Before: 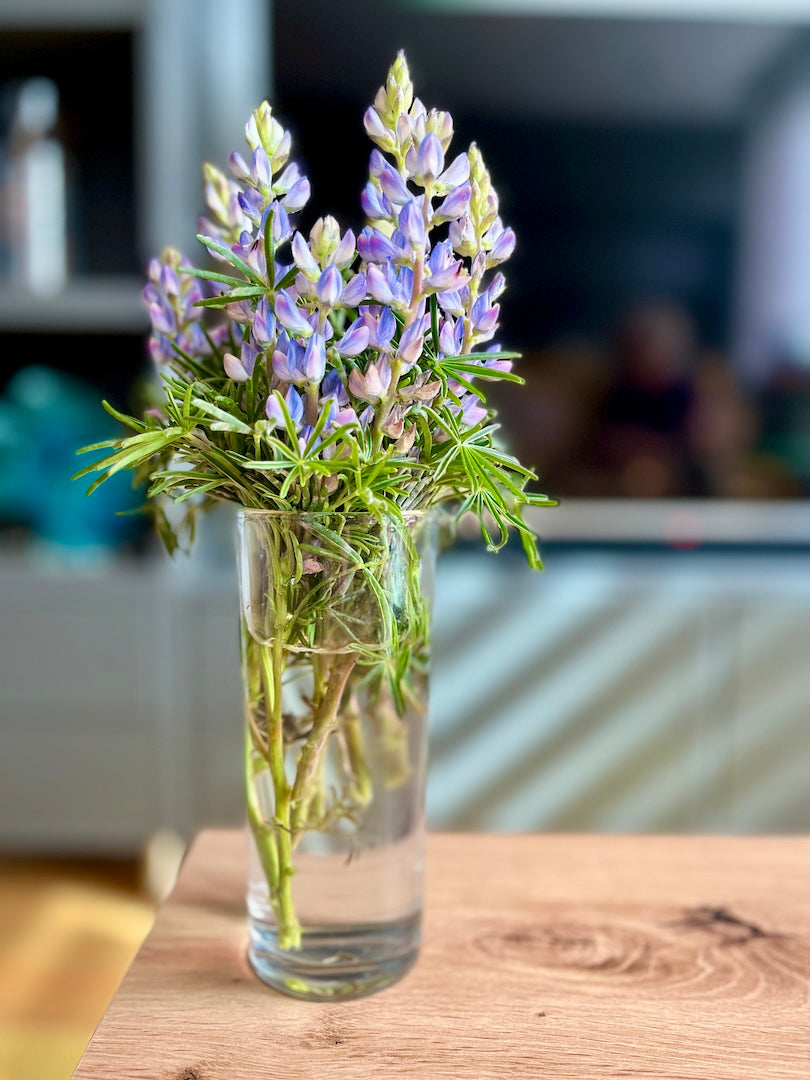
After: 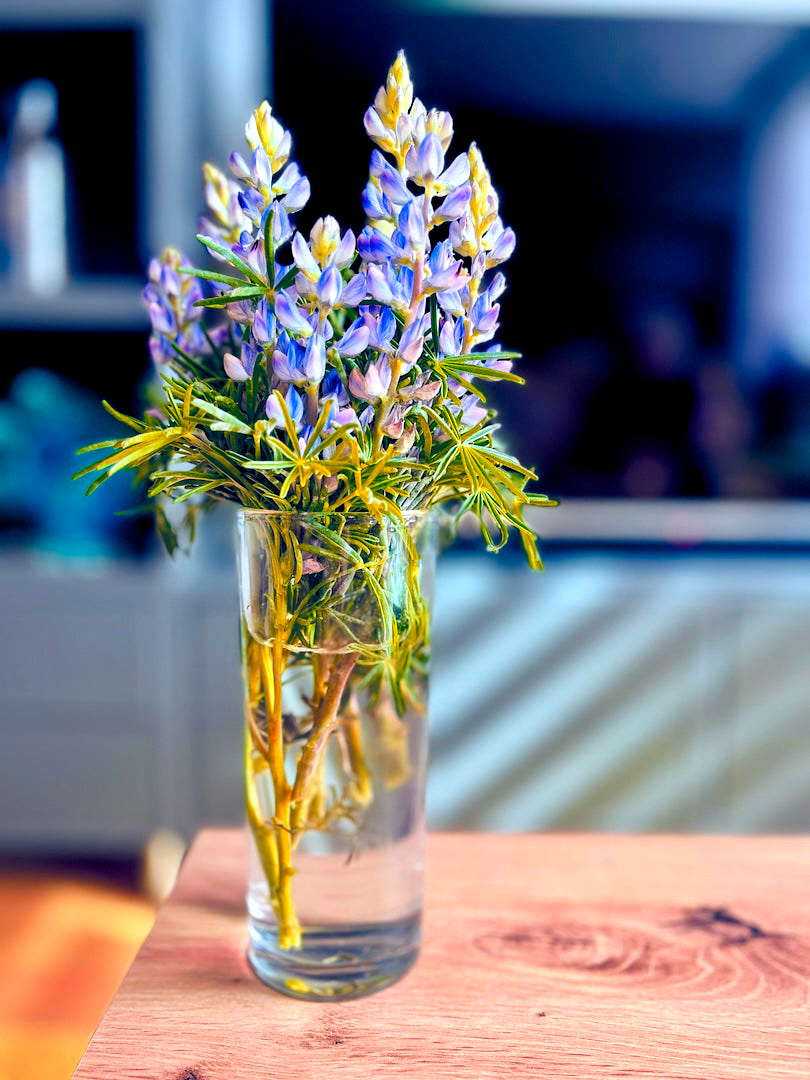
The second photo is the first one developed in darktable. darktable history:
color zones: curves: ch1 [(0.24, 0.629) (0.75, 0.5)]; ch2 [(0.255, 0.454) (0.745, 0.491)], mix 102.12%
color balance rgb: shadows lift › luminance -41.13%, shadows lift › chroma 14.13%, shadows lift › hue 260°, power › luminance -3.76%, power › chroma 0.56%, power › hue 40.37°, highlights gain › luminance 16.81%, highlights gain › chroma 2.94%, highlights gain › hue 260°, global offset › luminance -0.29%, global offset › chroma 0.31%, global offset › hue 260°, perceptual saturation grading › global saturation 20%, perceptual saturation grading › highlights -13.92%, perceptual saturation grading › shadows 50%
